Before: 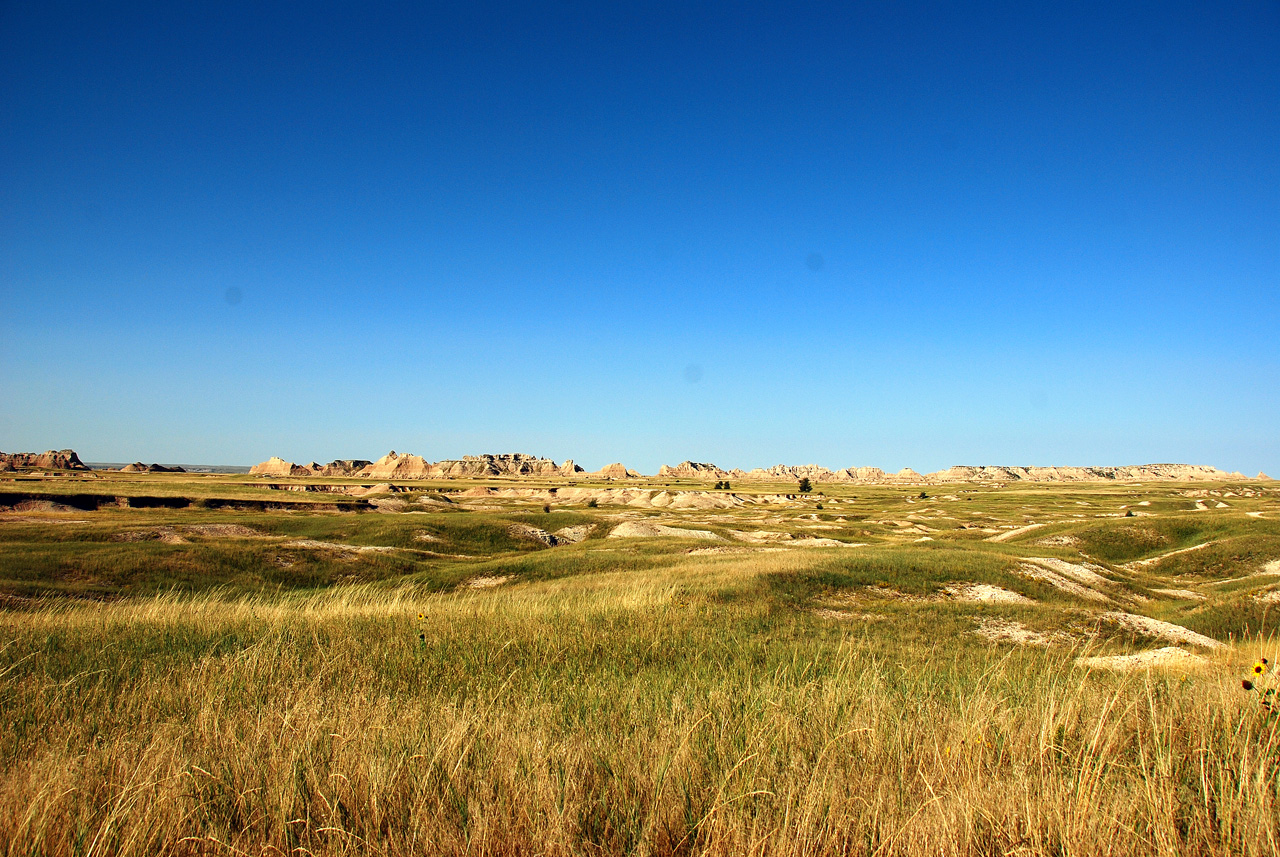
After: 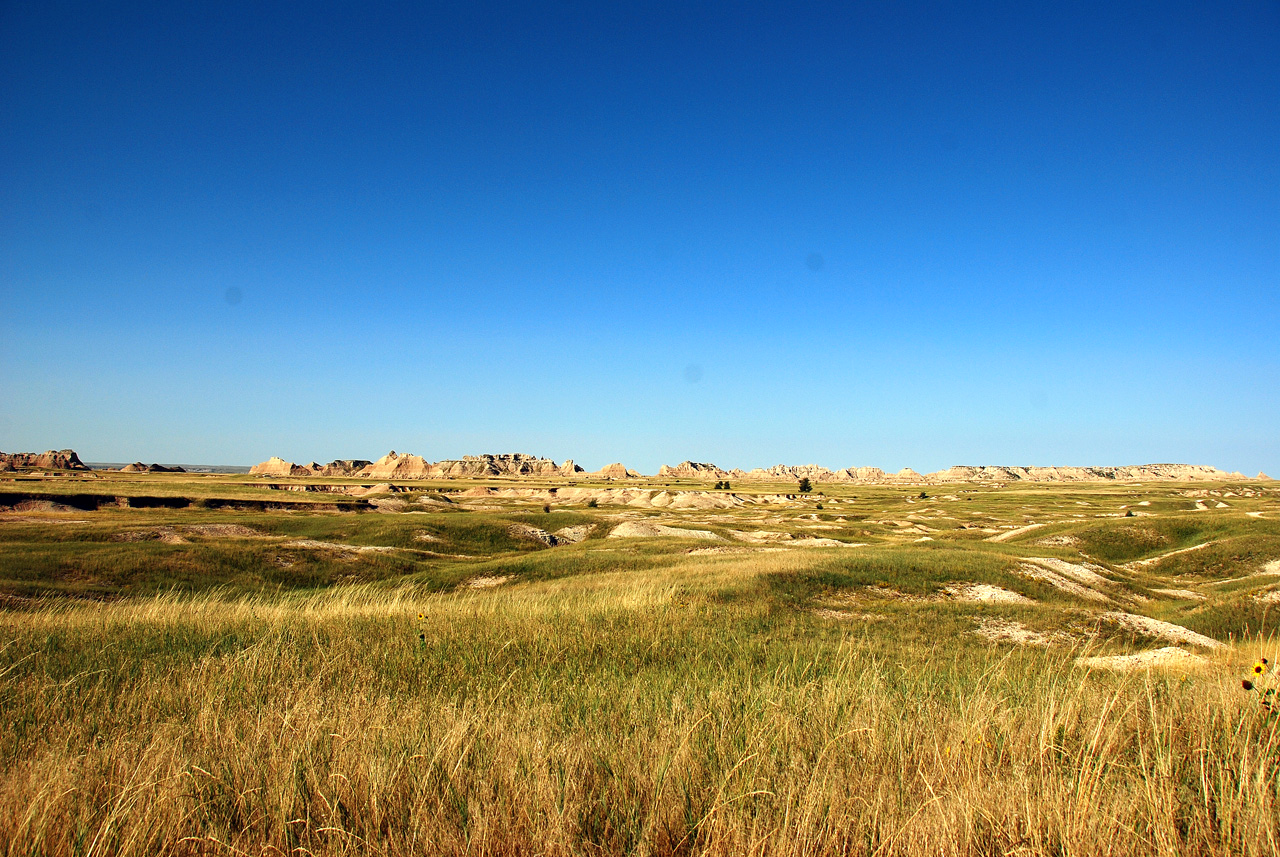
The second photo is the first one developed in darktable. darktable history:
shadows and highlights: shadows 13.37, white point adjustment 1.28, highlights -1.92, soften with gaussian
